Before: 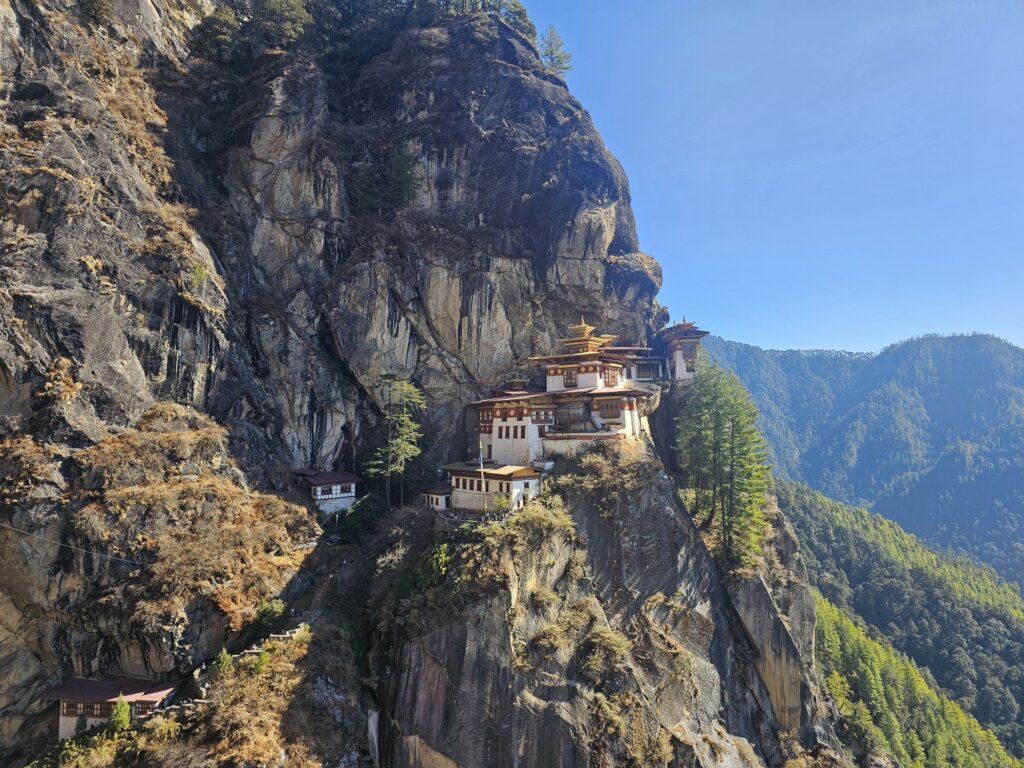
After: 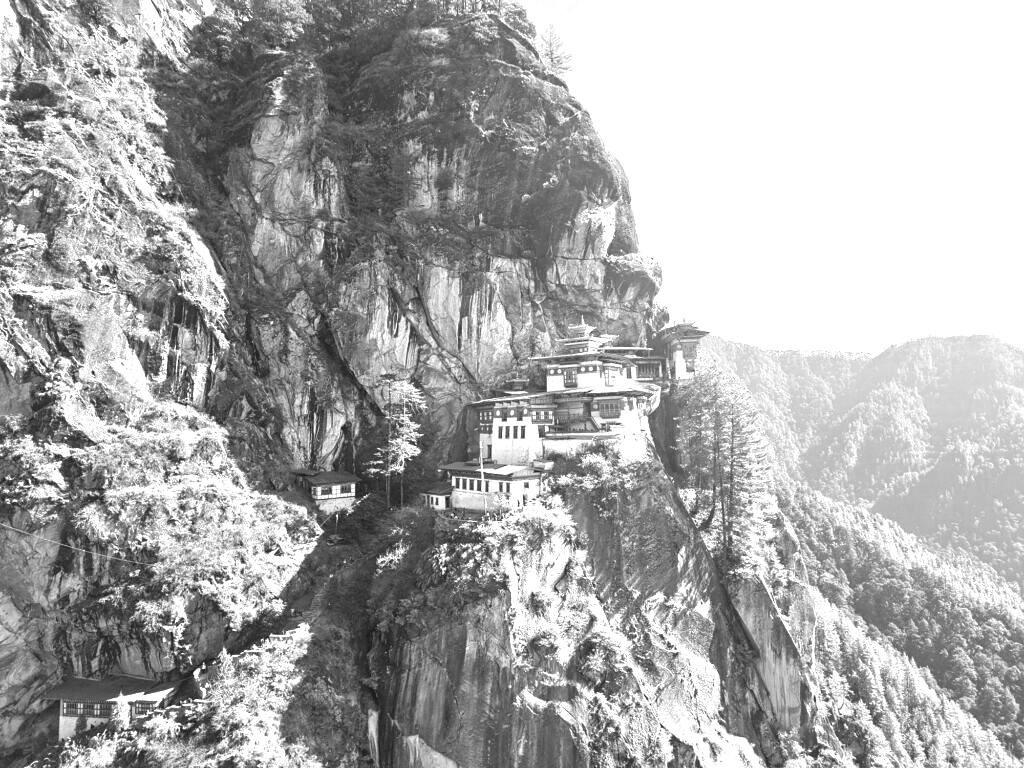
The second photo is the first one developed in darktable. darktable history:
exposure: black level correction 0, exposure 1.675 EV, compensate exposure bias true, compensate highlight preservation false
monochrome: on, module defaults
